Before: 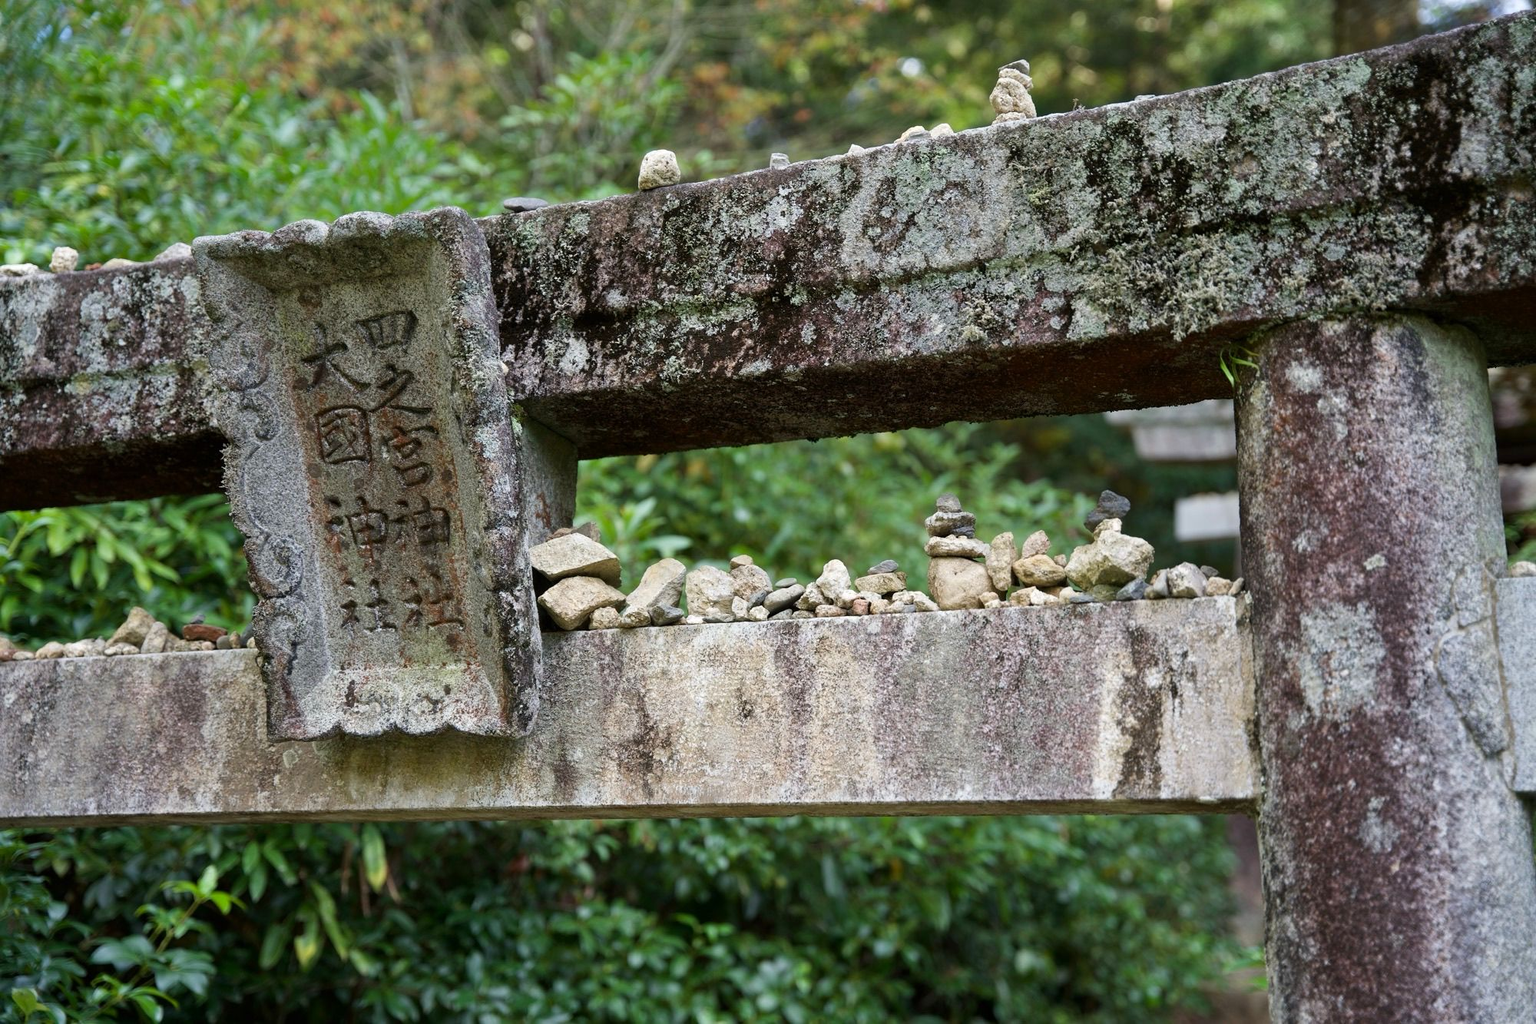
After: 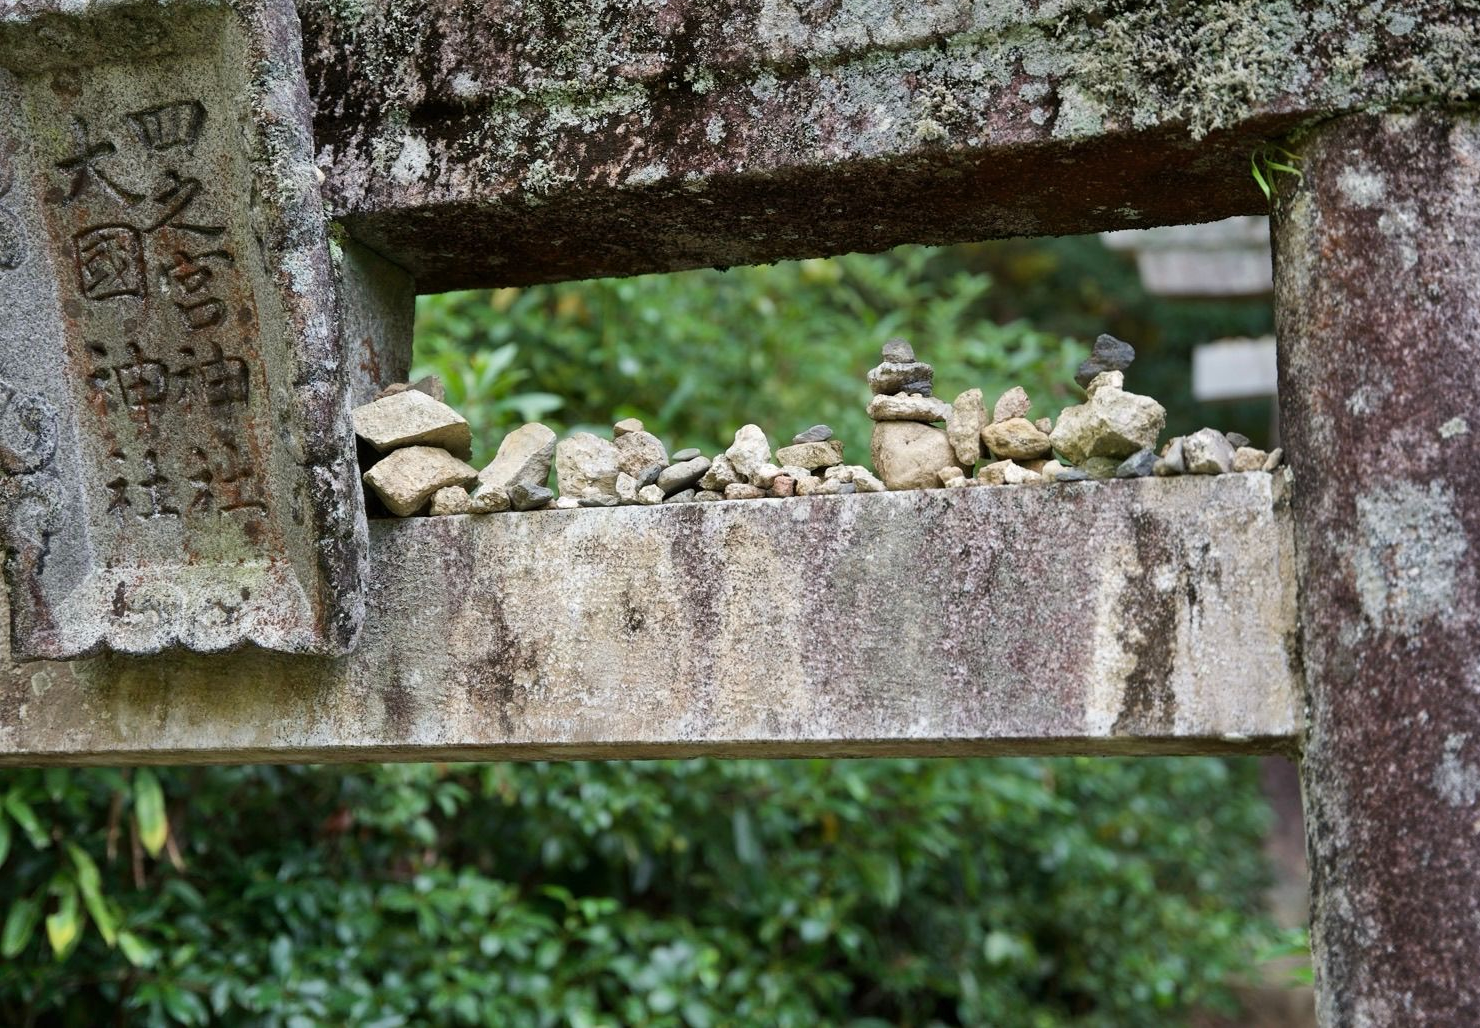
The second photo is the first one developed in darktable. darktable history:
crop: left 16.871%, top 22.857%, right 9.116%
shadows and highlights: low approximation 0.01, soften with gaussian
